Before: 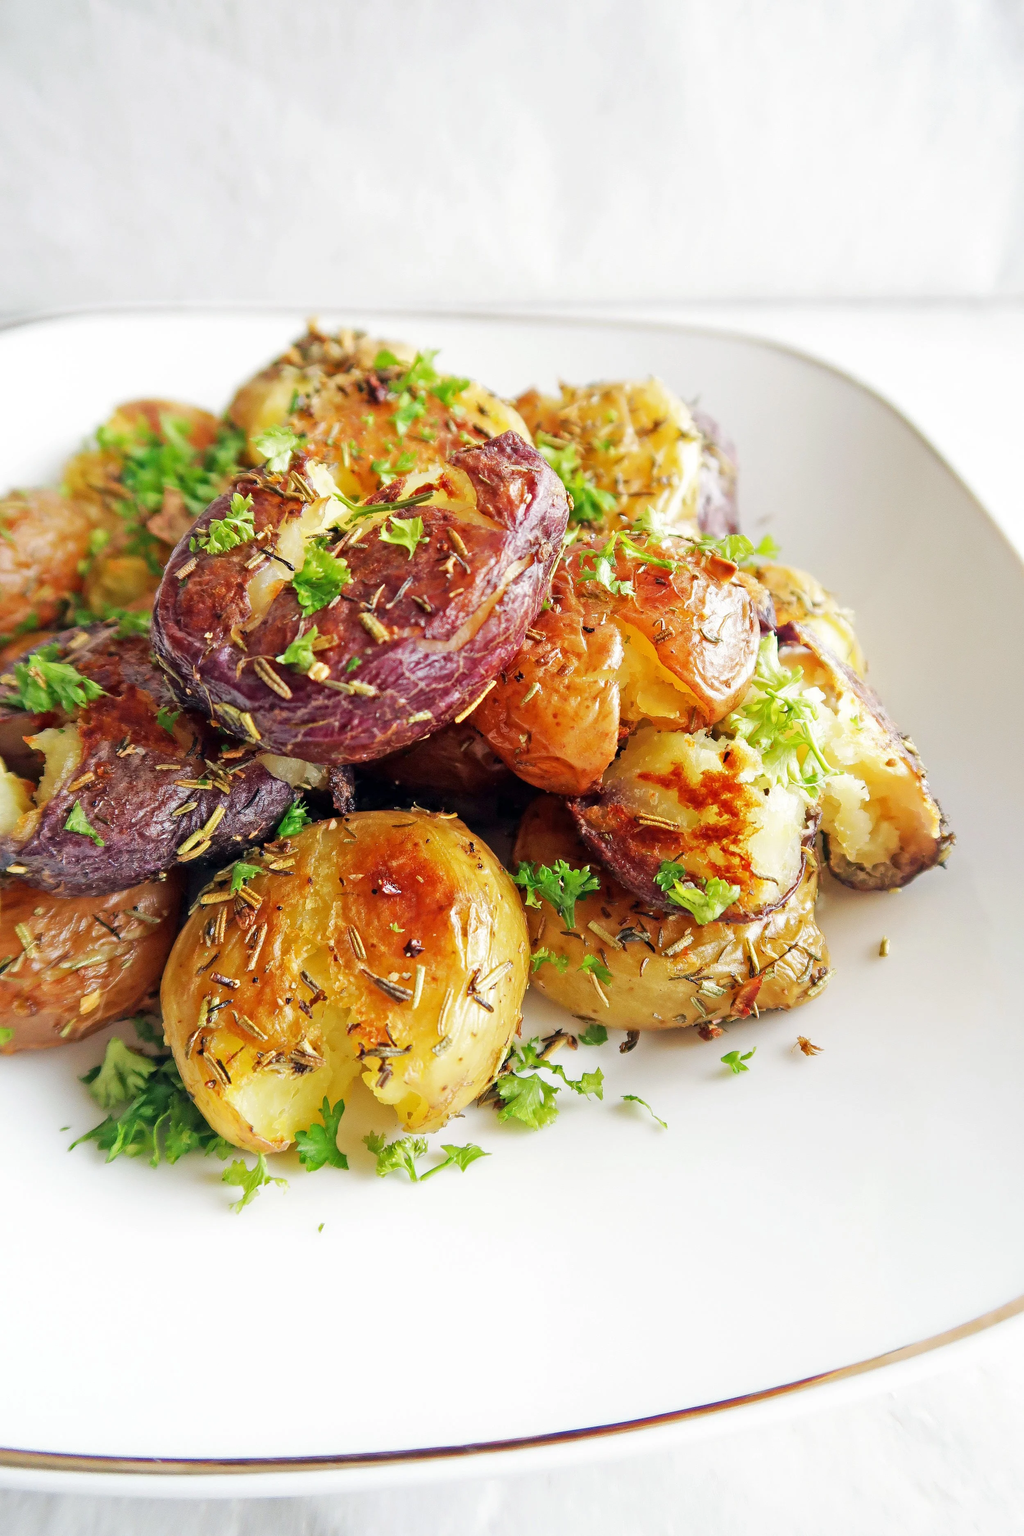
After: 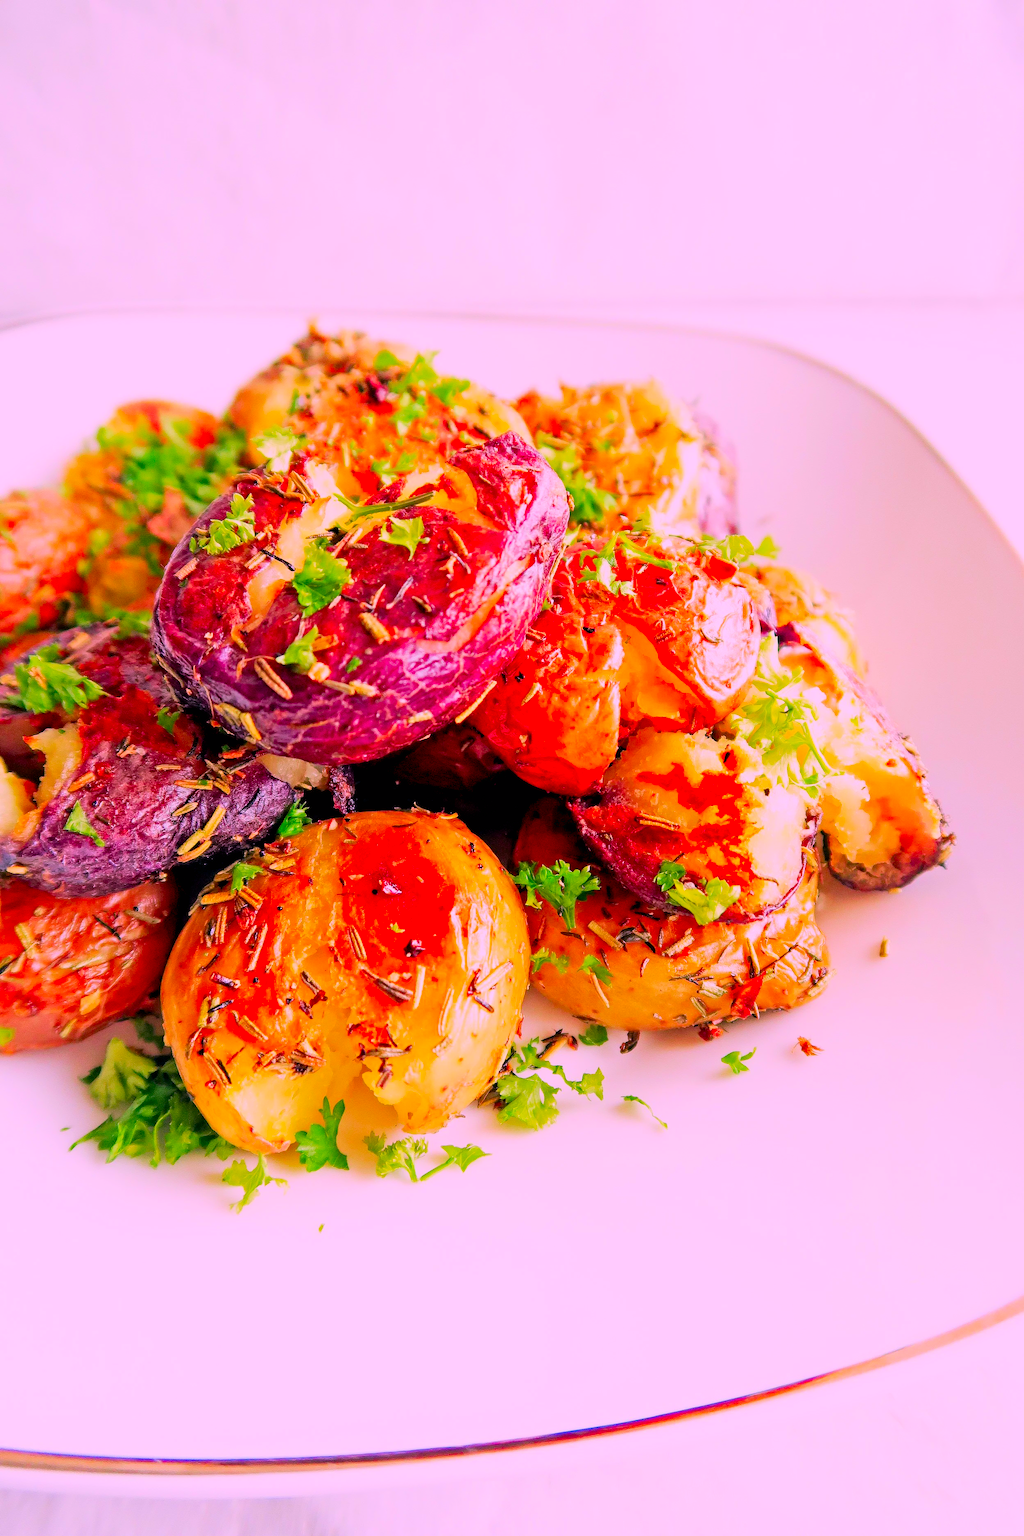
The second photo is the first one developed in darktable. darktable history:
filmic rgb: black relative exposure -16 EV, white relative exposure 6.92 EV, hardness 4.71, color science v6 (2022)
exposure: black level correction 0.005, exposure 0.415 EV, compensate highlight preservation false
color correction: highlights a* 18.94, highlights b* -11.56, saturation 1.67
